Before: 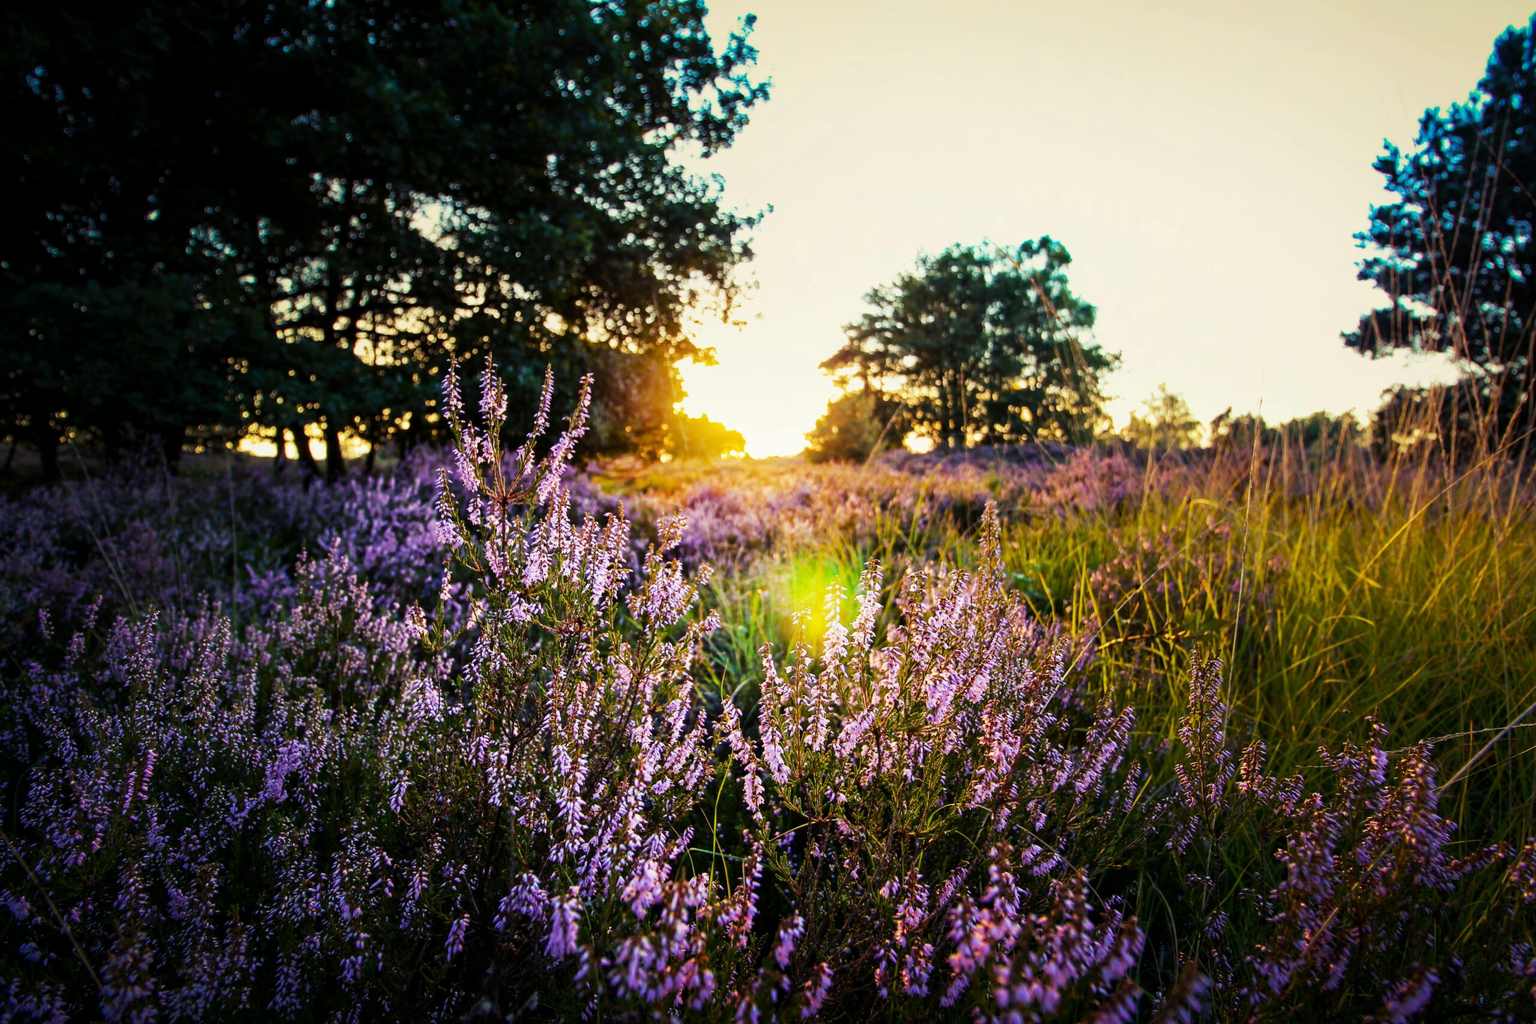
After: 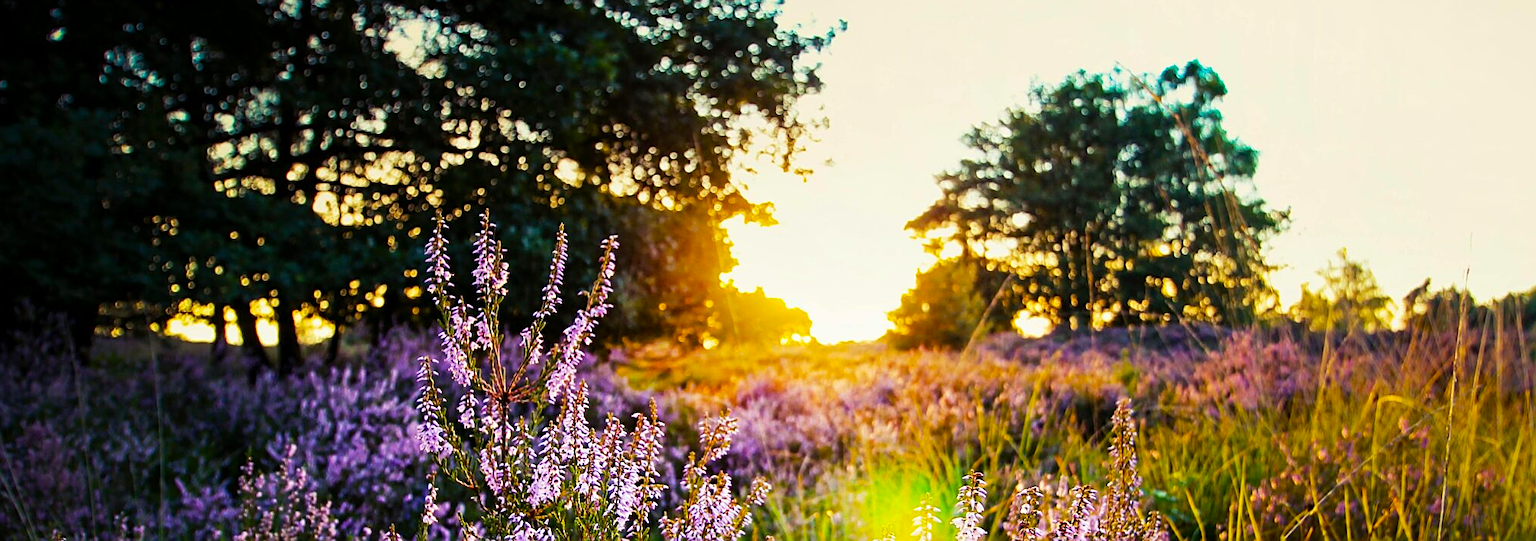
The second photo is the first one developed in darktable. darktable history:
crop: left 7.036%, top 18.398%, right 14.379%, bottom 40.043%
color balance: output saturation 120%
exposure: compensate highlight preservation false
sharpen: on, module defaults
